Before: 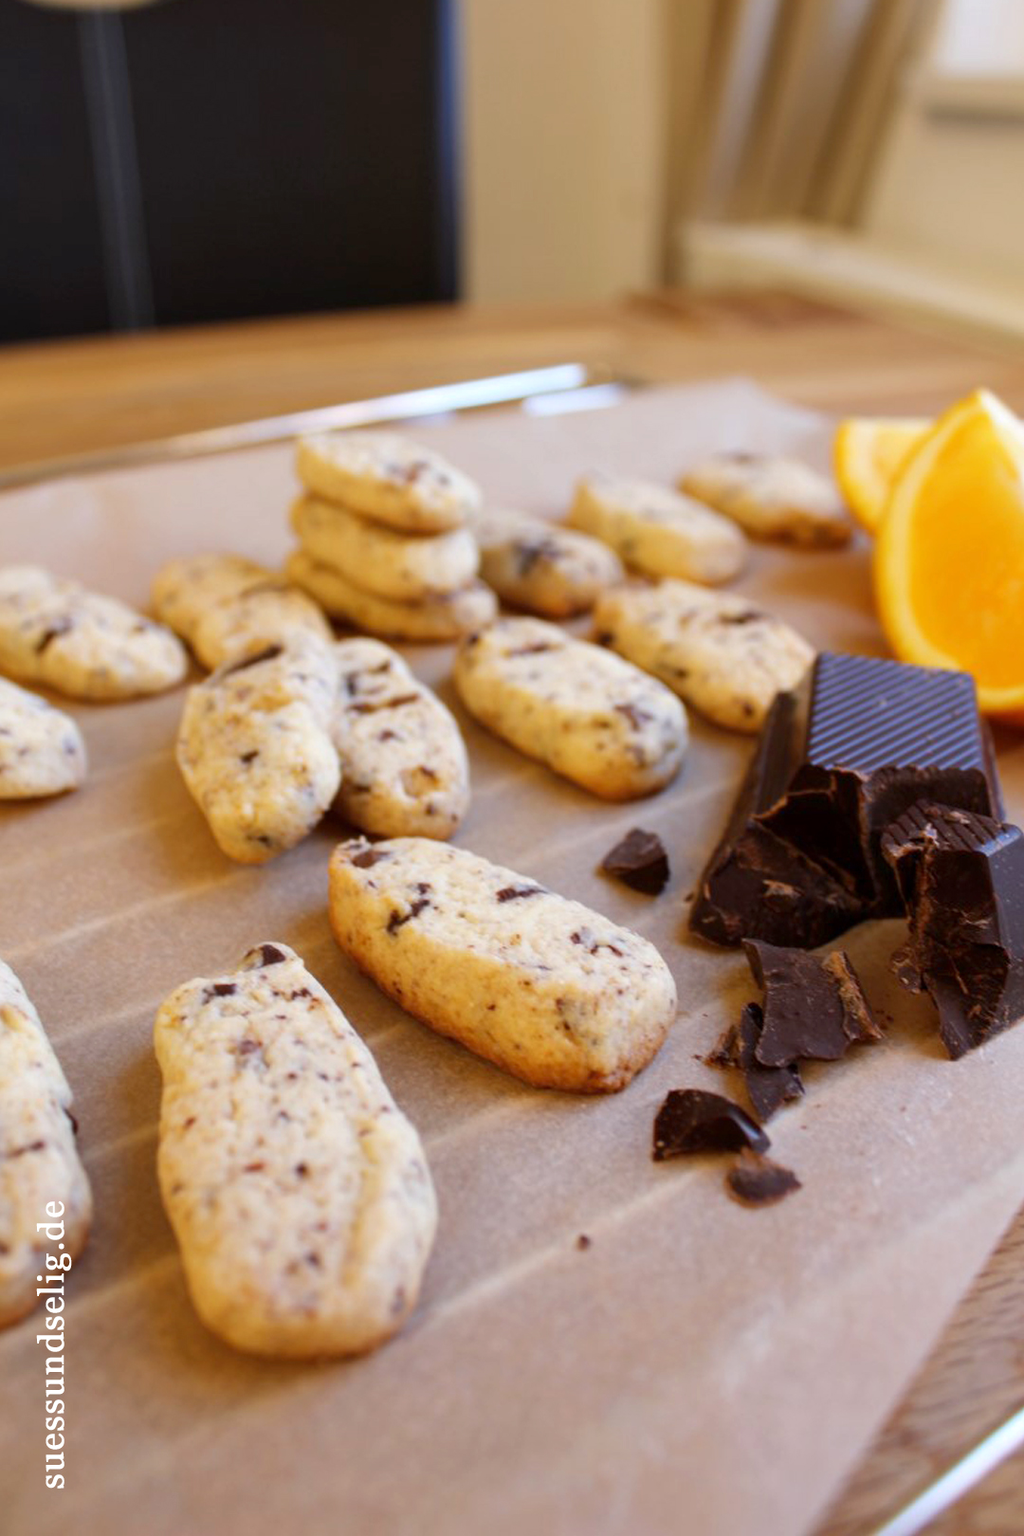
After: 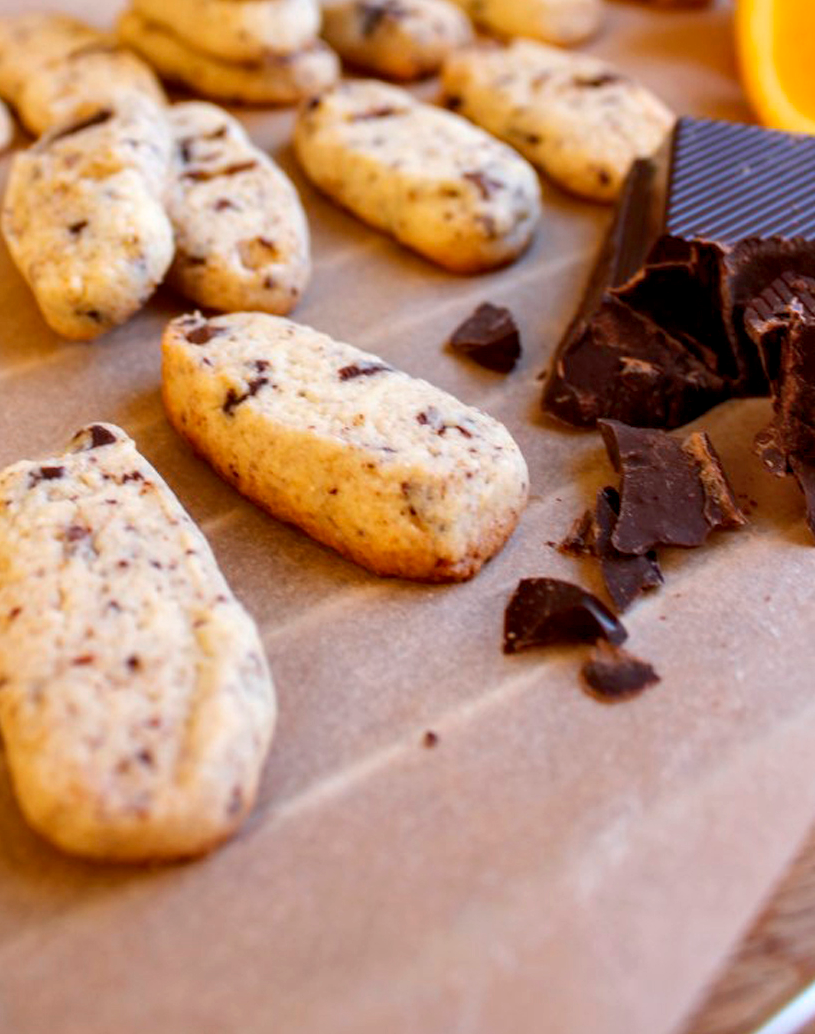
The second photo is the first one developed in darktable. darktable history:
crop and rotate: left 17.185%, top 35.284%, right 7.338%, bottom 0.858%
local contrast: detail 130%
exposure: exposure 0.295 EV, compensate highlight preservation false
tone equalizer: -8 EV 0.274 EV, -7 EV 0.414 EV, -6 EV 0.443 EV, -5 EV 0.243 EV, -3 EV -0.253 EV, -2 EV -0.41 EV, -1 EV -0.391 EV, +0 EV -0.274 EV, smoothing 1
